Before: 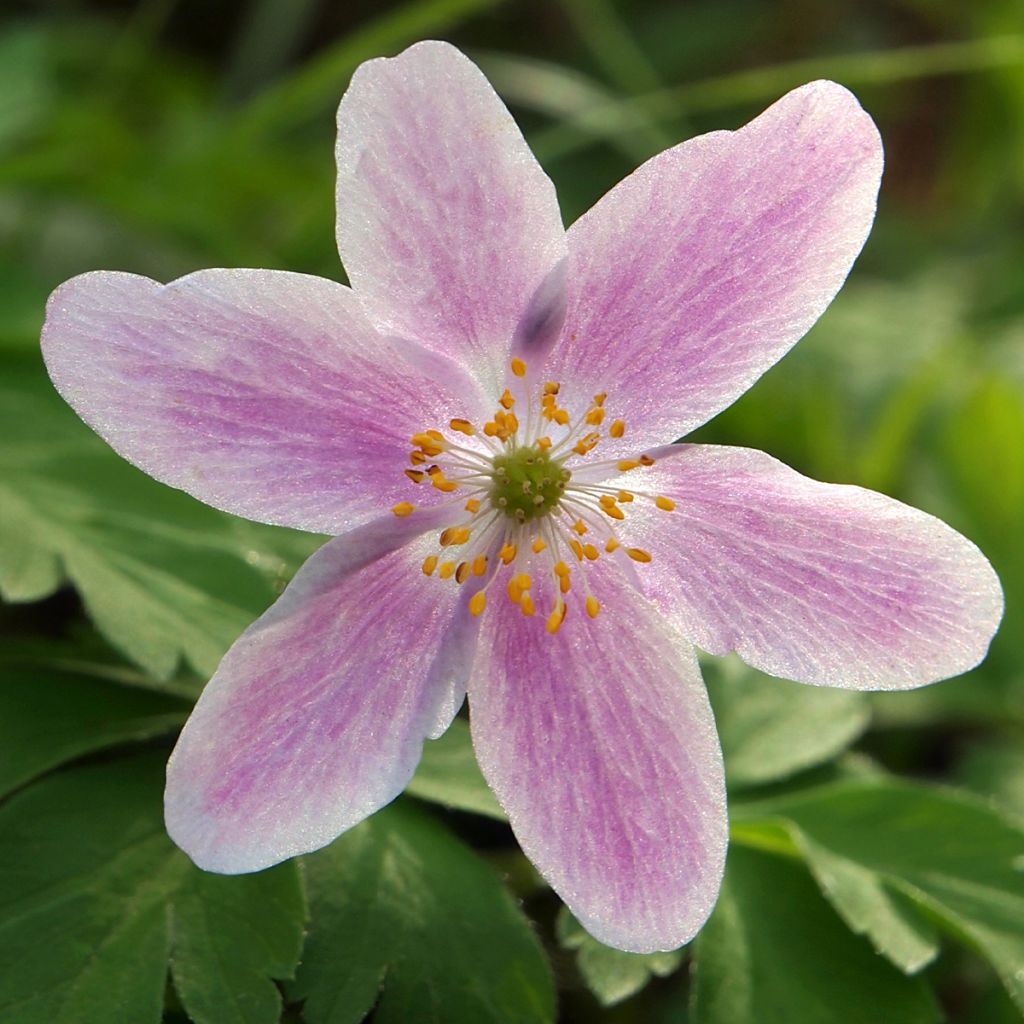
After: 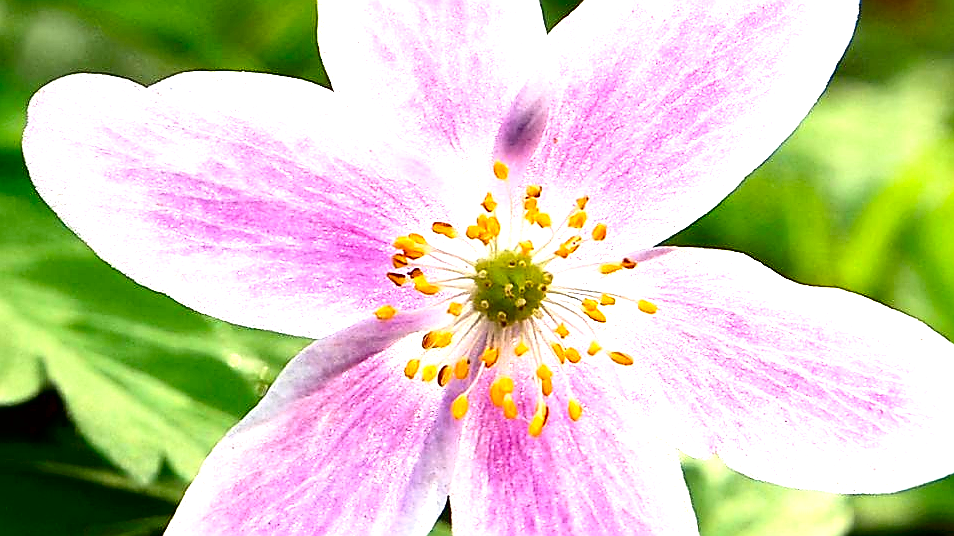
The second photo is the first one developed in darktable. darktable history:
contrast brightness saturation: contrast 0.212, brightness -0.112, saturation 0.215
crop: left 1.794%, top 19.252%, right 5.038%, bottom 28.401%
exposure: black level correction 0.009, exposure 1.422 EV, compensate highlight preservation false
sharpen: radius 1.424, amount 1.236, threshold 0.654
local contrast: mode bilateral grid, contrast 21, coarseness 49, detail 141%, midtone range 0.2
